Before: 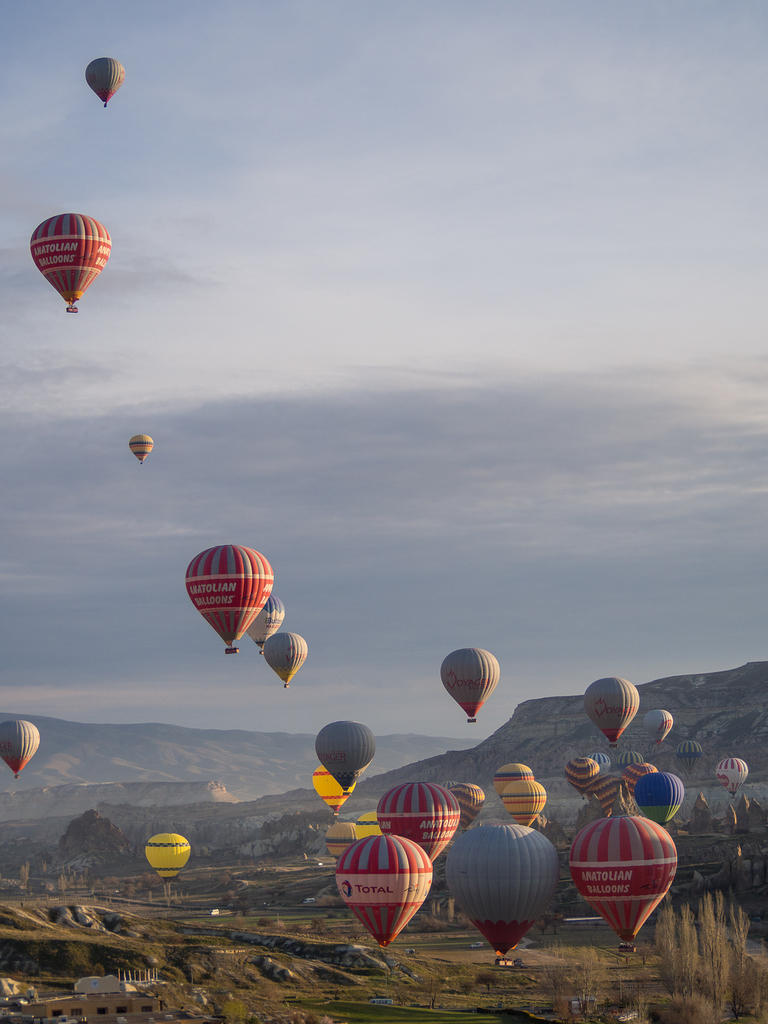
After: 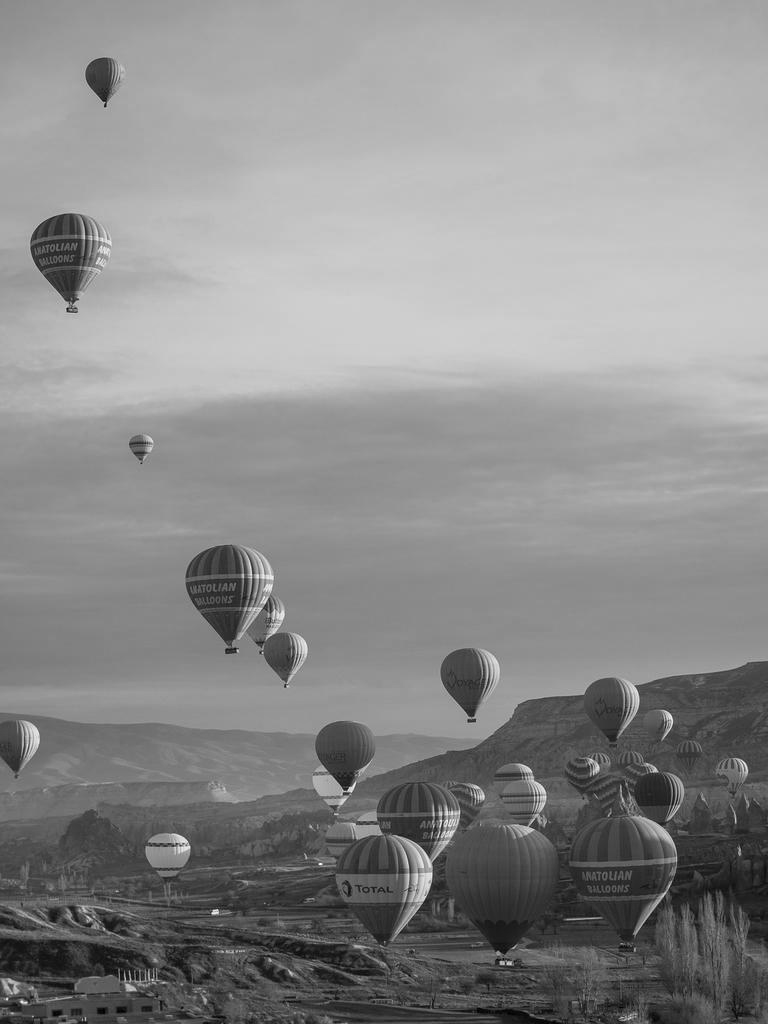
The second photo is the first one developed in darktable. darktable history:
monochrome: on, module defaults
white balance: red 1.08, blue 0.791
